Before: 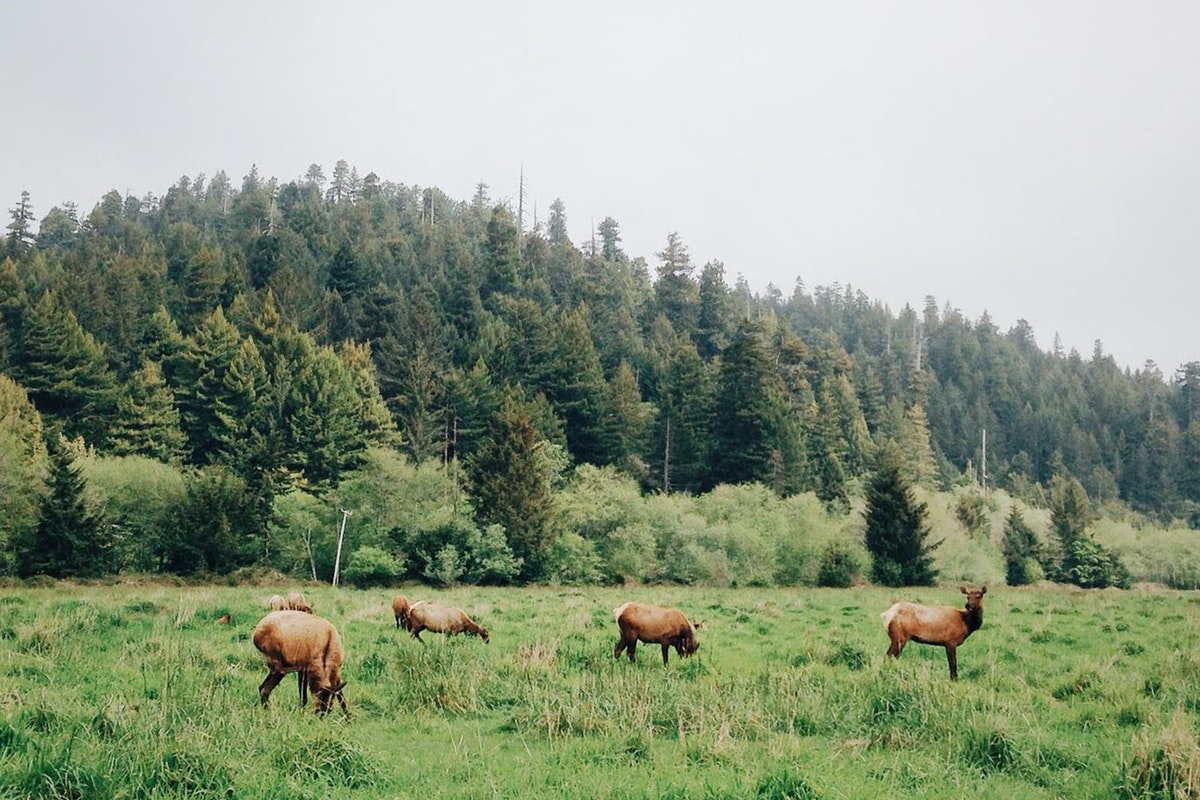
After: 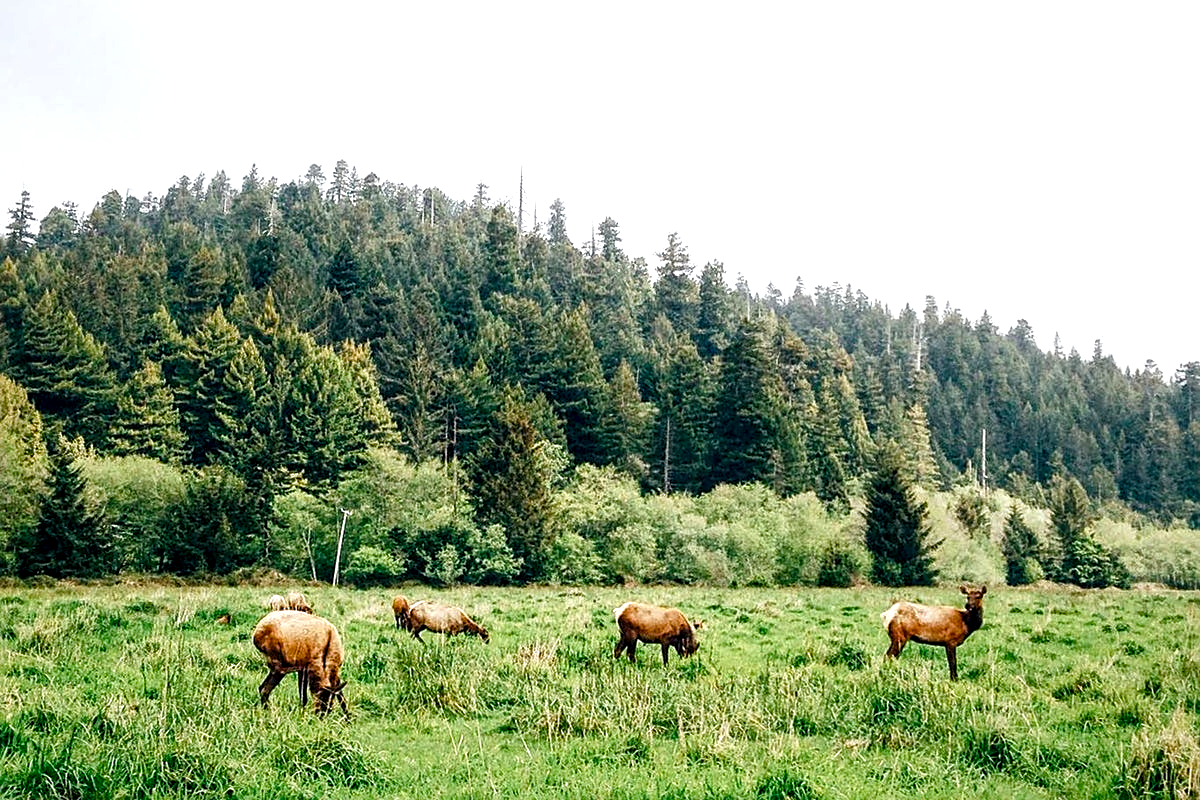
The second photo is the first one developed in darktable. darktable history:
sharpen: on, module defaults
color balance rgb: perceptual saturation grading › mid-tones 6.33%, perceptual saturation grading › shadows 72.44%, perceptual brilliance grading › highlights 11.59%, contrast 5.05%
local contrast: detail 150%
